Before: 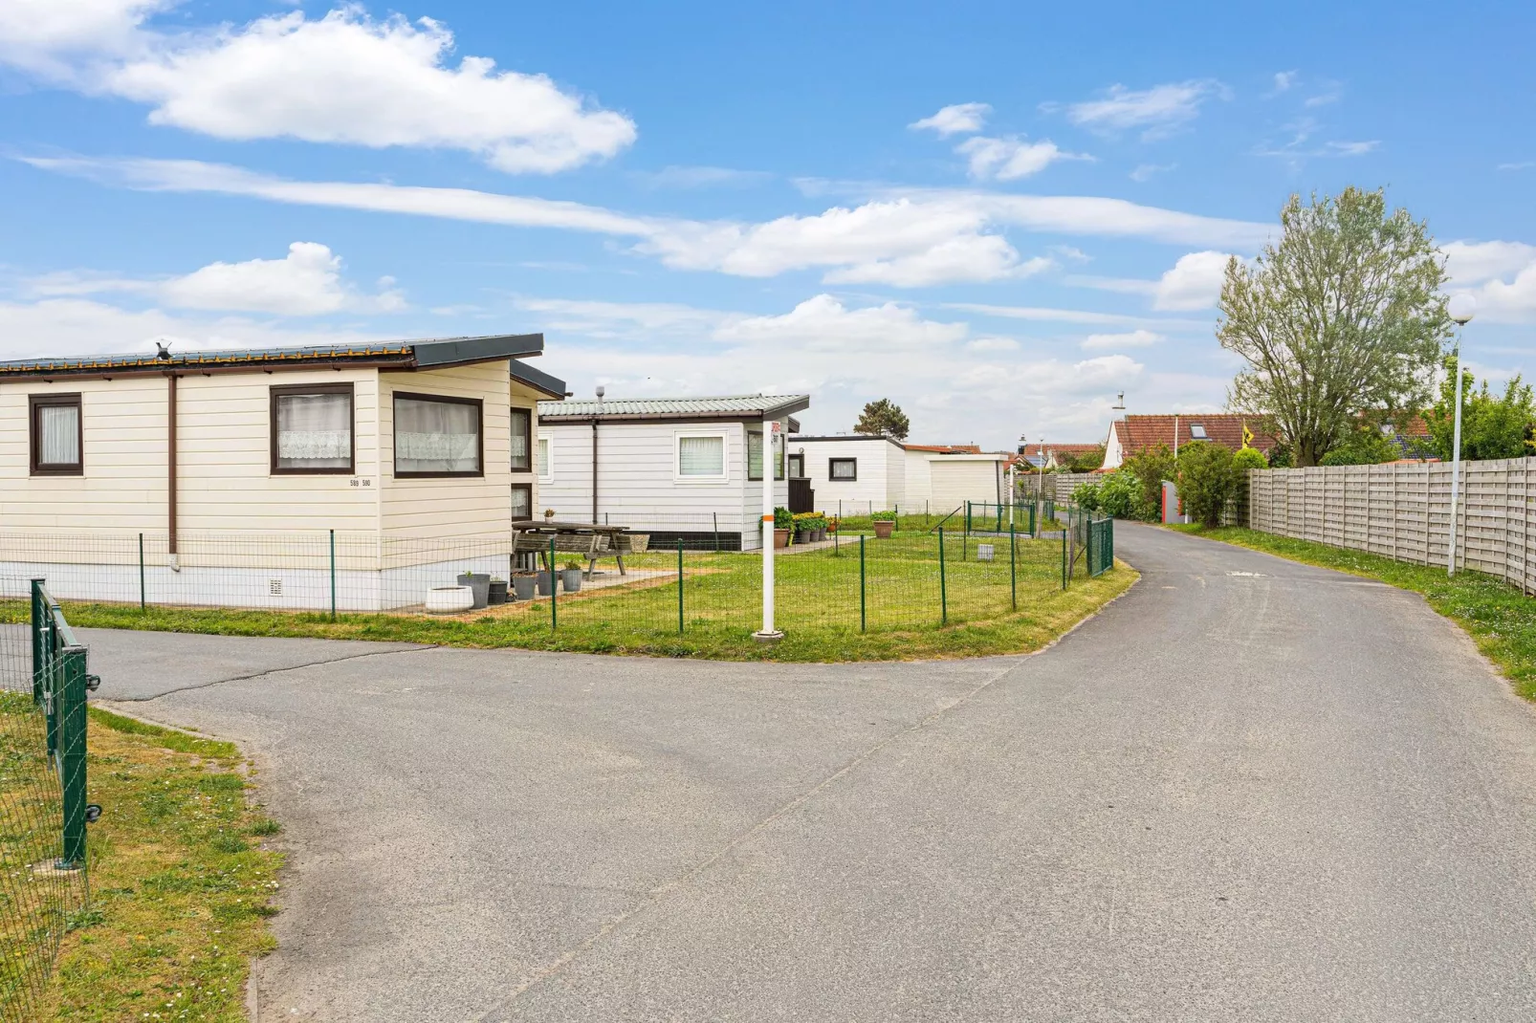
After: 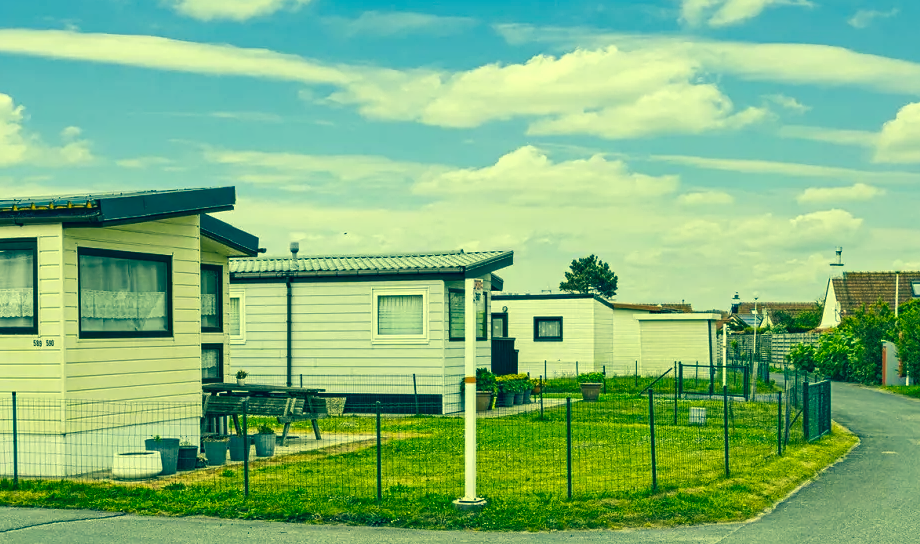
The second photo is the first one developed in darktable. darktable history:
shadows and highlights: radius 266.41, soften with gaussian
crop: left 20.775%, top 15.203%, right 21.883%, bottom 33.874%
contrast equalizer: octaves 7, y [[0.509, 0.514, 0.523, 0.542, 0.578, 0.603], [0.5 ×6], [0.509, 0.514, 0.523, 0.542, 0.578, 0.603], [0.001, 0.002, 0.003, 0.005, 0.01, 0.013], [0.001, 0.002, 0.003, 0.005, 0.01, 0.013]]
color correction: highlights a* -15.23, highlights b* 39.53, shadows a* -39.53, shadows b* -25.48
